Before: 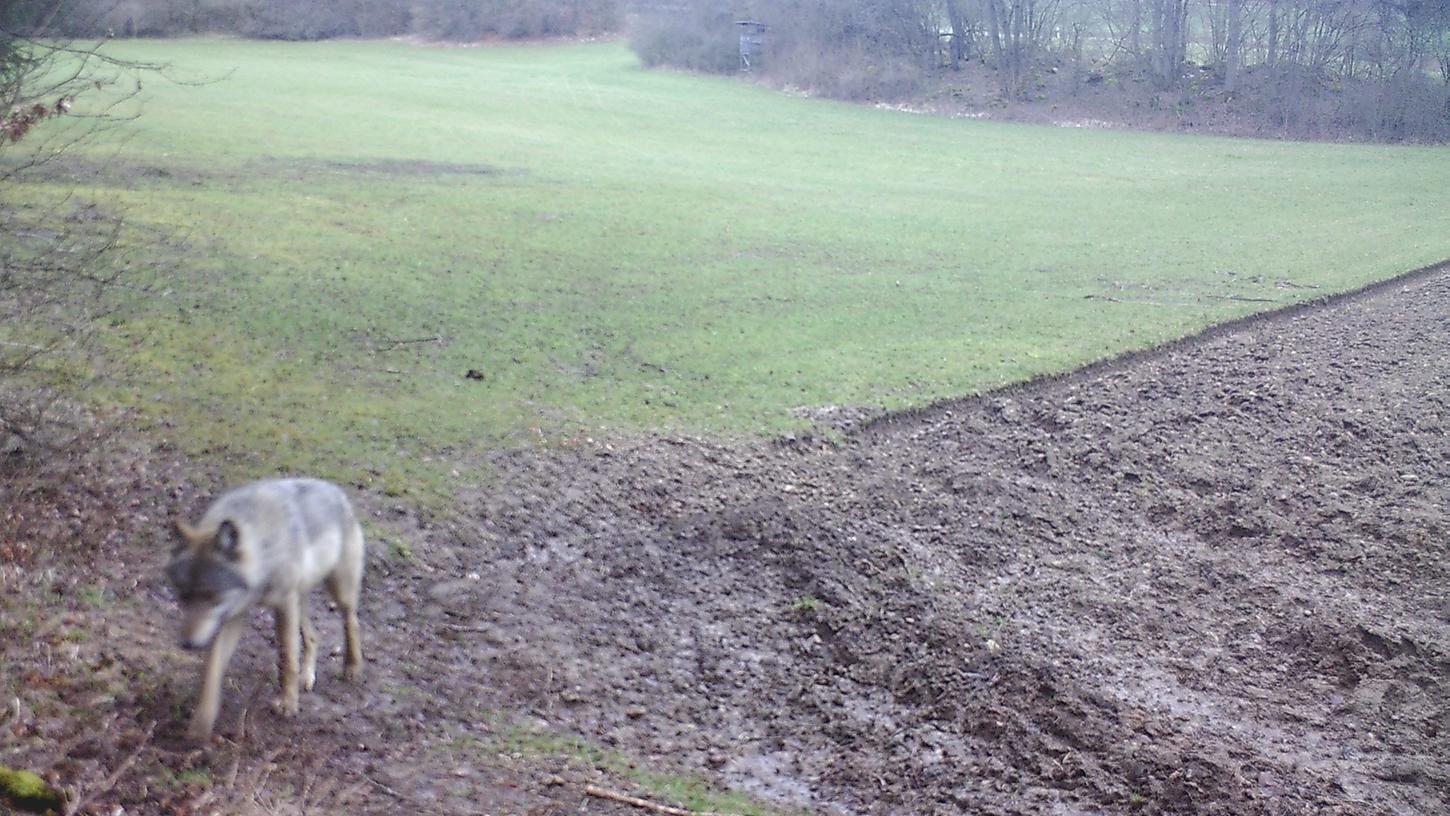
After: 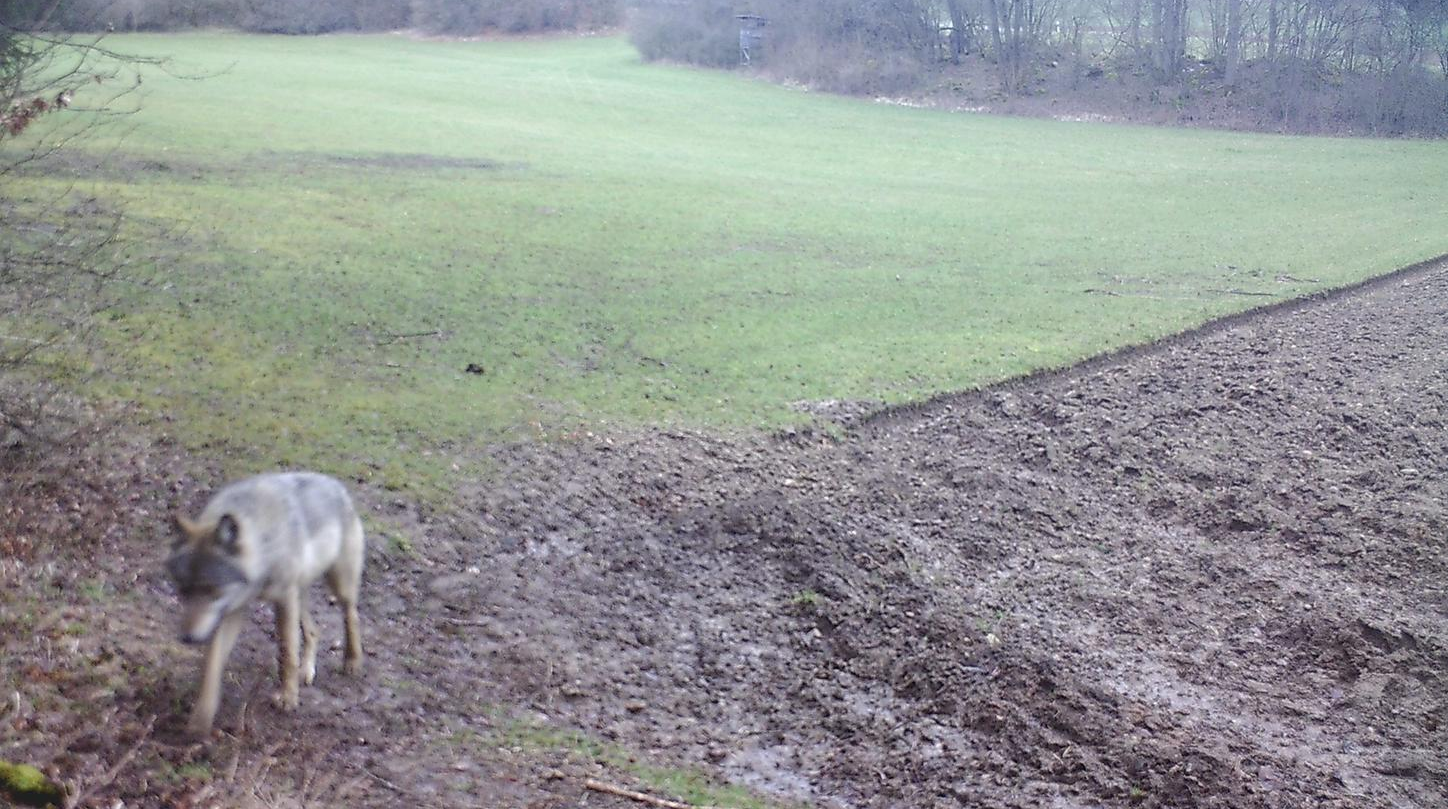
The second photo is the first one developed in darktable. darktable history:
crop: top 0.776%, right 0.078%
